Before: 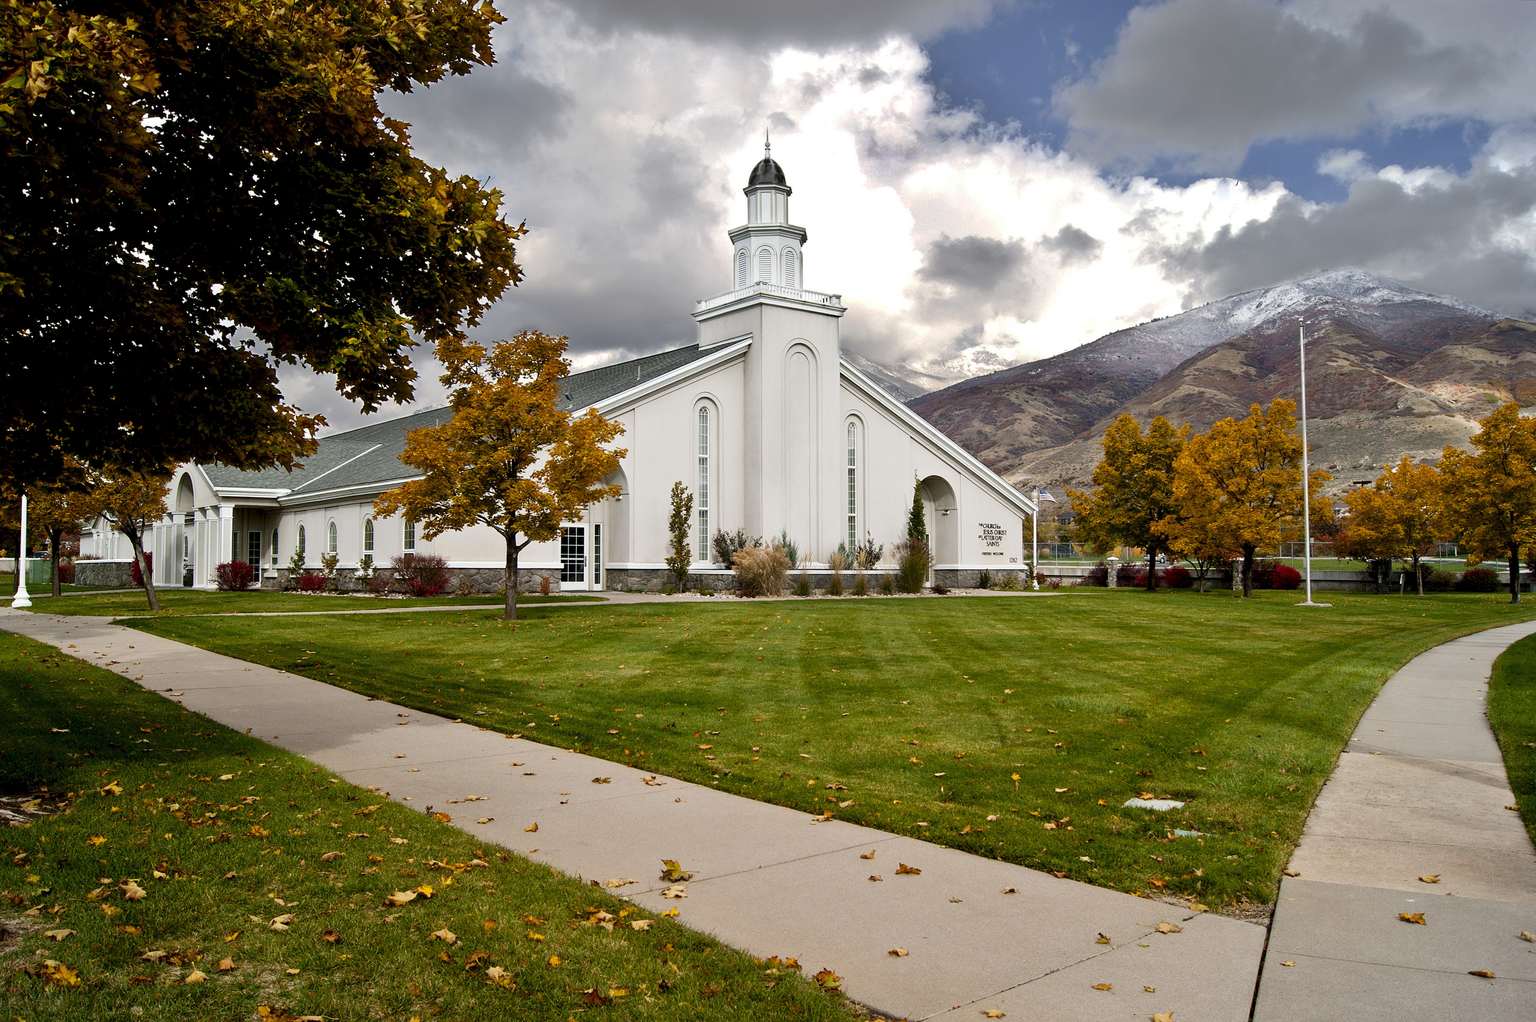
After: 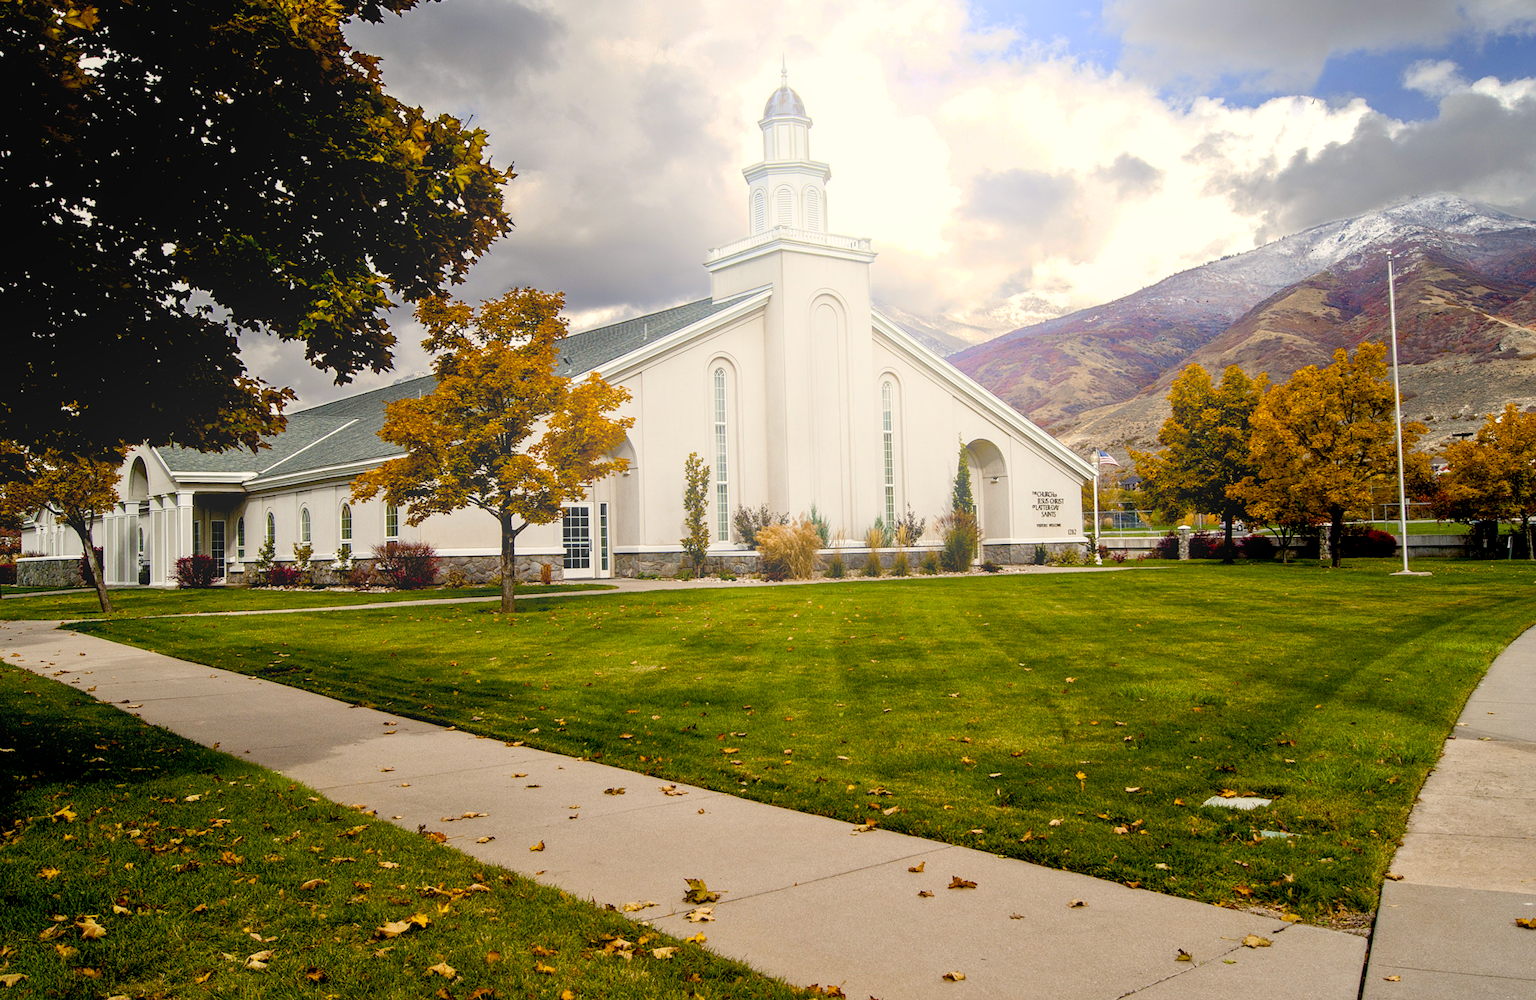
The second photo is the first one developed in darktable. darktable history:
crop: left 3.305%, top 6.436%, right 6.389%, bottom 3.258%
bloom: size 40%
local contrast: on, module defaults
color balance rgb: shadows lift › chroma 3%, shadows lift › hue 280.8°, power › hue 330°, highlights gain › chroma 3%, highlights gain › hue 75.6°, global offset › luminance -1%, perceptual saturation grading › global saturation 20%, perceptual saturation grading › highlights -25%, perceptual saturation grading › shadows 50%, global vibrance 20%
rotate and perspective: rotation -1.42°, crop left 0.016, crop right 0.984, crop top 0.035, crop bottom 0.965
